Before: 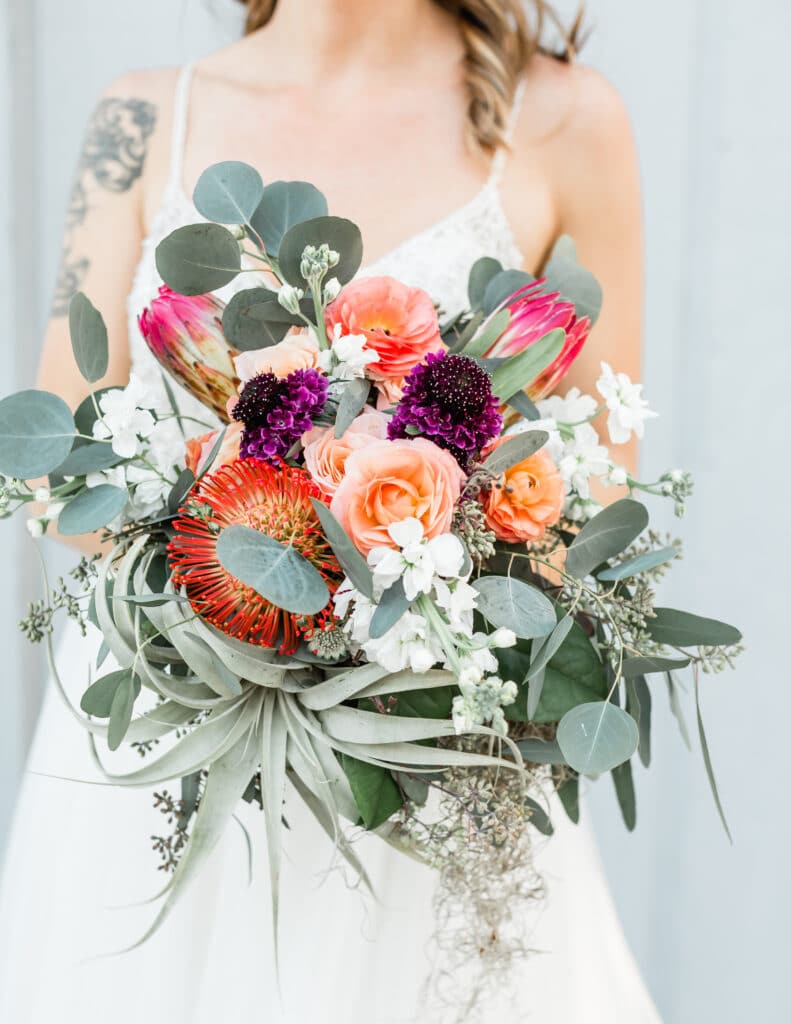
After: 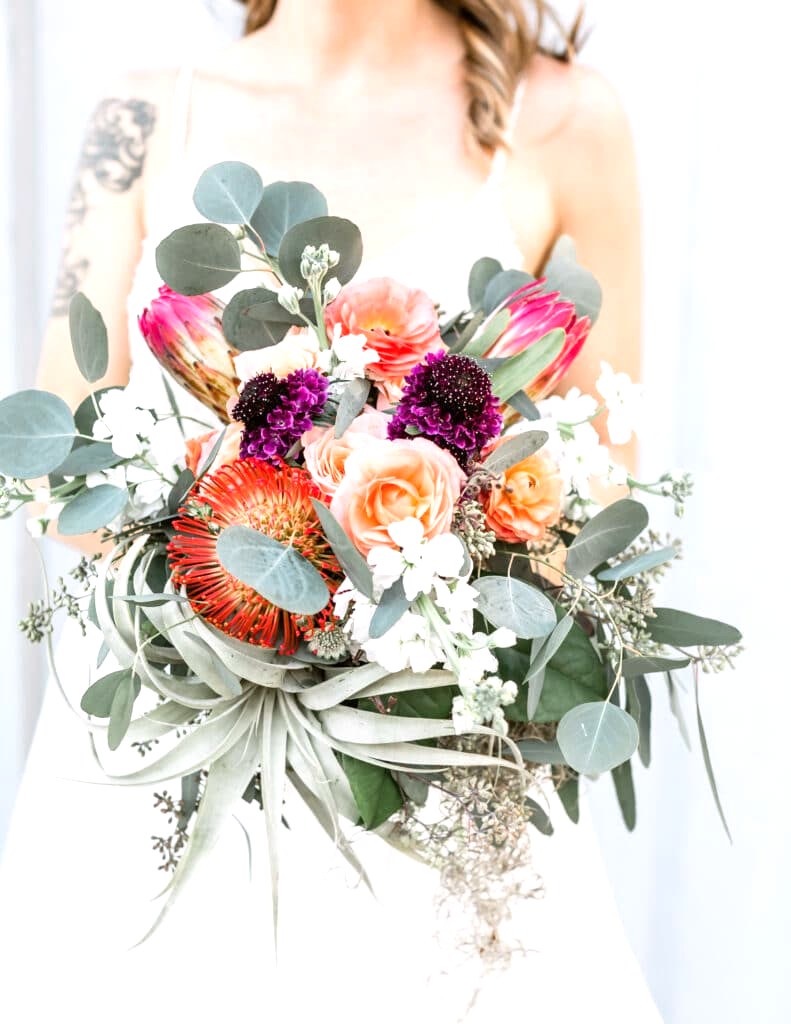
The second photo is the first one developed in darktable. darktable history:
exposure: black level correction 0.001, exposure 0.5 EV, compensate exposure bias true, compensate highlight preservation false
color correction: highlights a* 3.12, highlights b* -1.55, shadows a* -0.101, shadows b* 2.52, saturation 0.98
